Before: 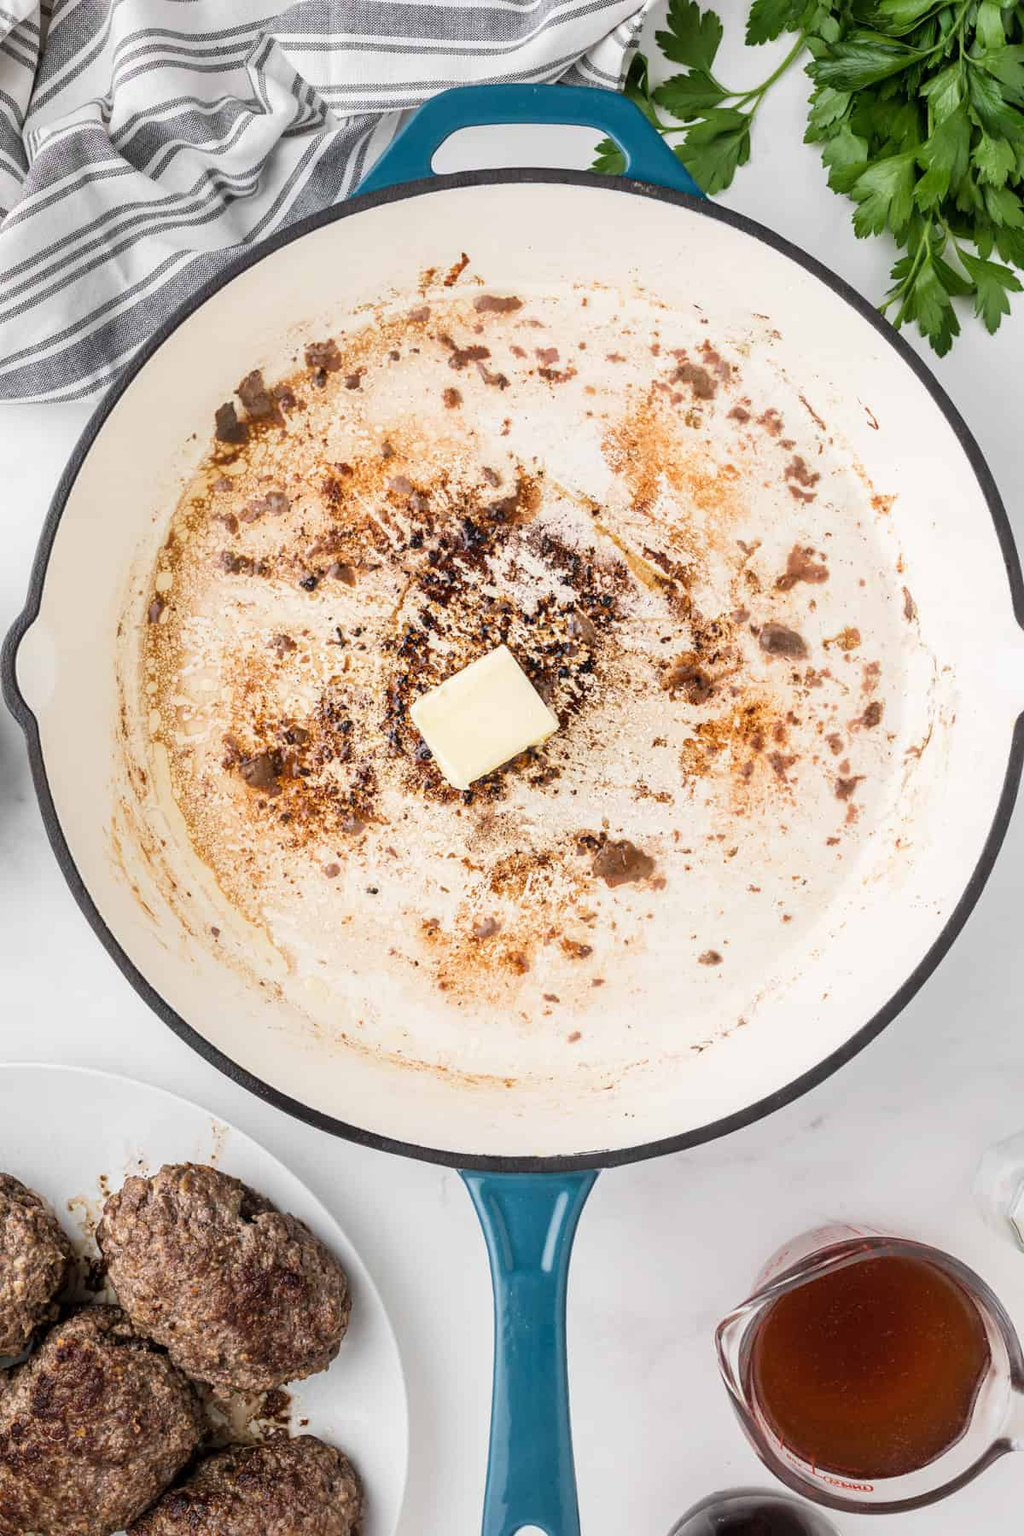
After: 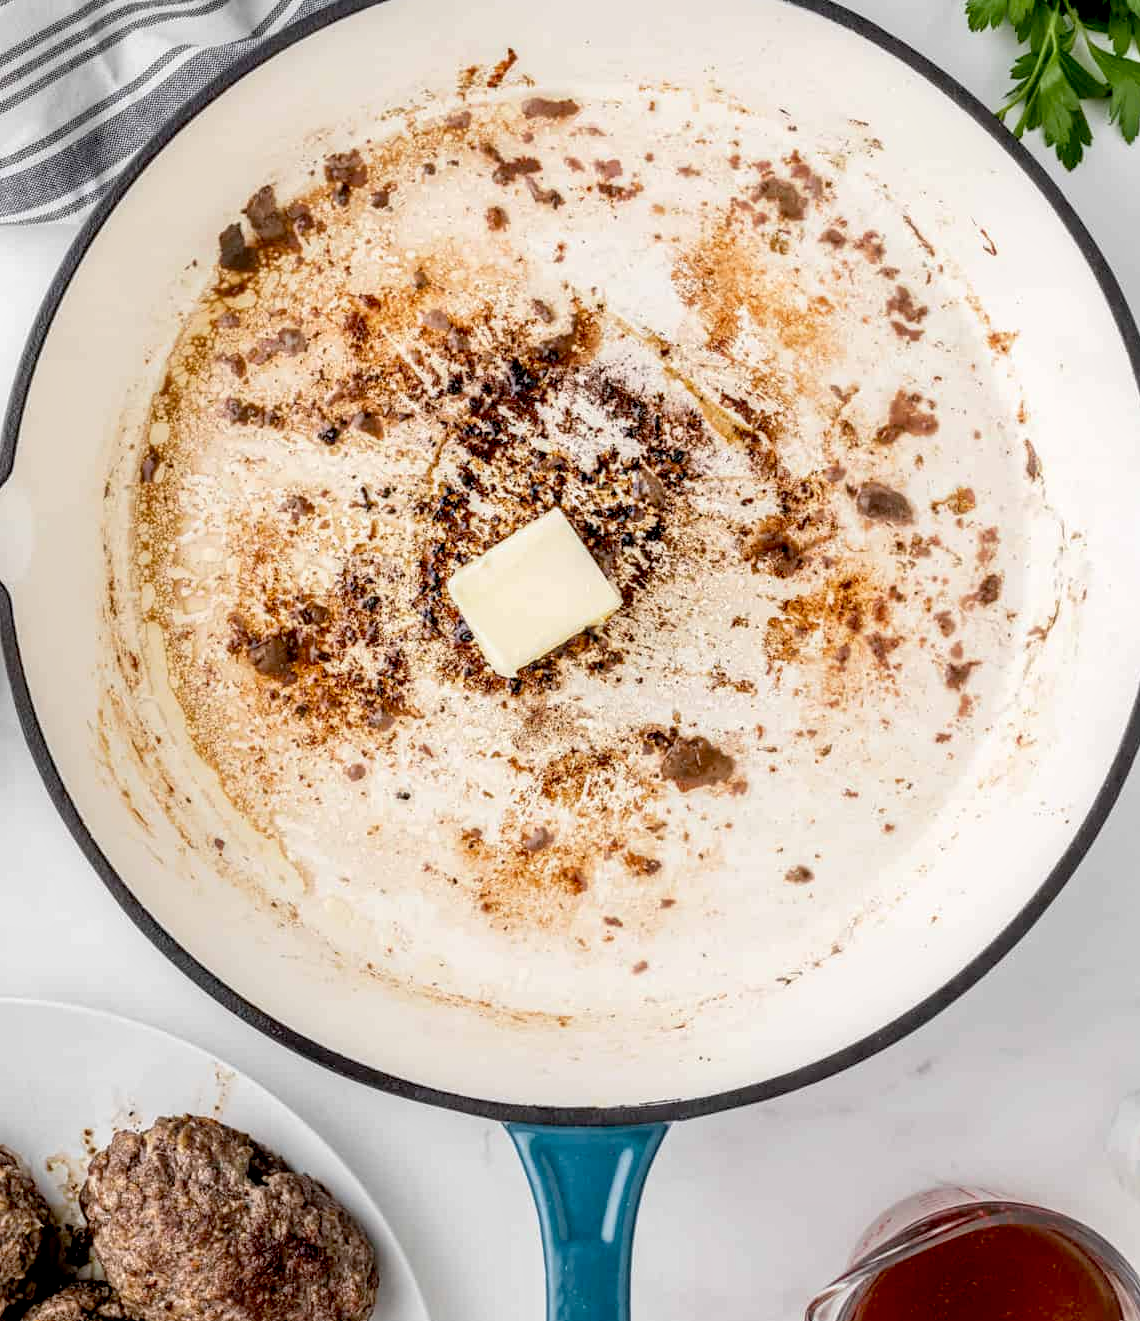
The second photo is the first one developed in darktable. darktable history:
exposure: black level correction 0.017, exposure -0.008 EV, compensate highlight preservation false
local contrast: on, module defaults
crop and rotate: left 2.777%, top 13.778%, right 2.162%, bottom 12.801%
